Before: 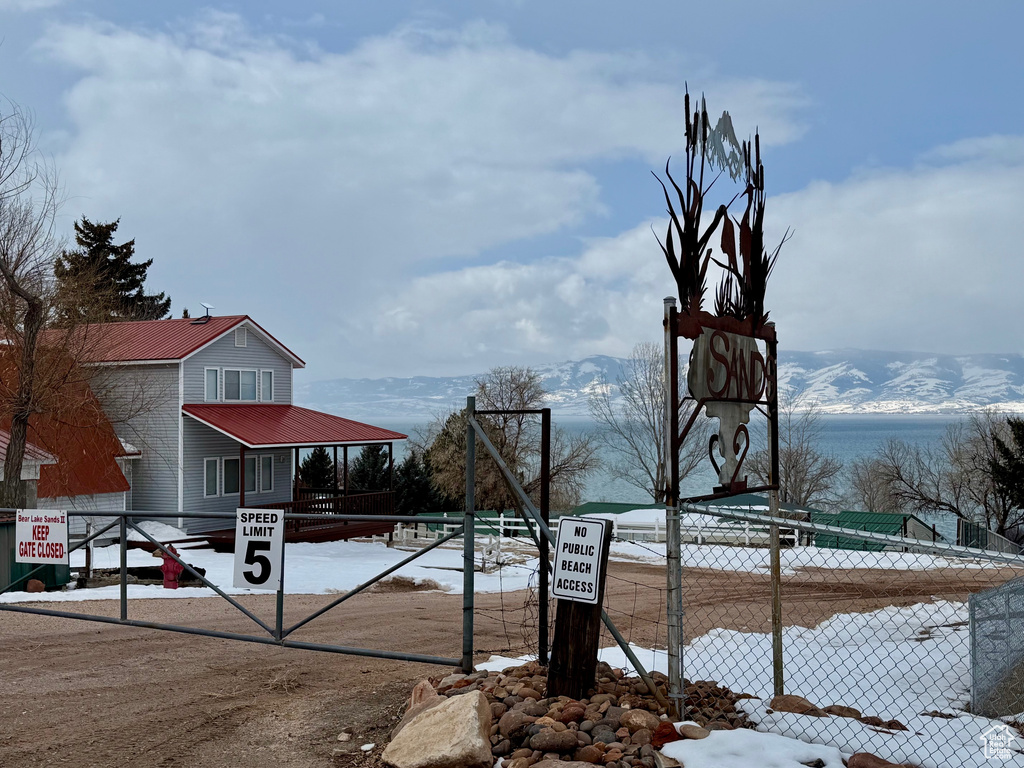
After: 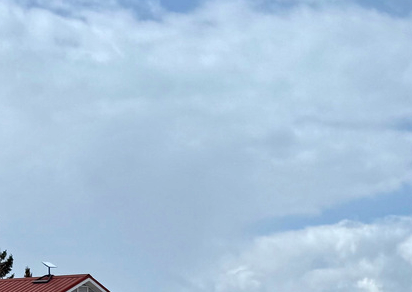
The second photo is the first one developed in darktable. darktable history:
tone equalizer: -8 EV -0.408 EV, -7 EV -0.404 EV, -6 EV -0.345 EV, -5 EV -0.236 EV, -3 EV 0.235 EV, -2 EV 0.352 EV, -1 EV 0.367 EV, +0 EV 0.425 EV
crop: left 15.5%, top 5.43%, right 44.251%, bottom 56.493%
shadows and highlights: radius 336.12, shadows 28.52, soften with gaussian
